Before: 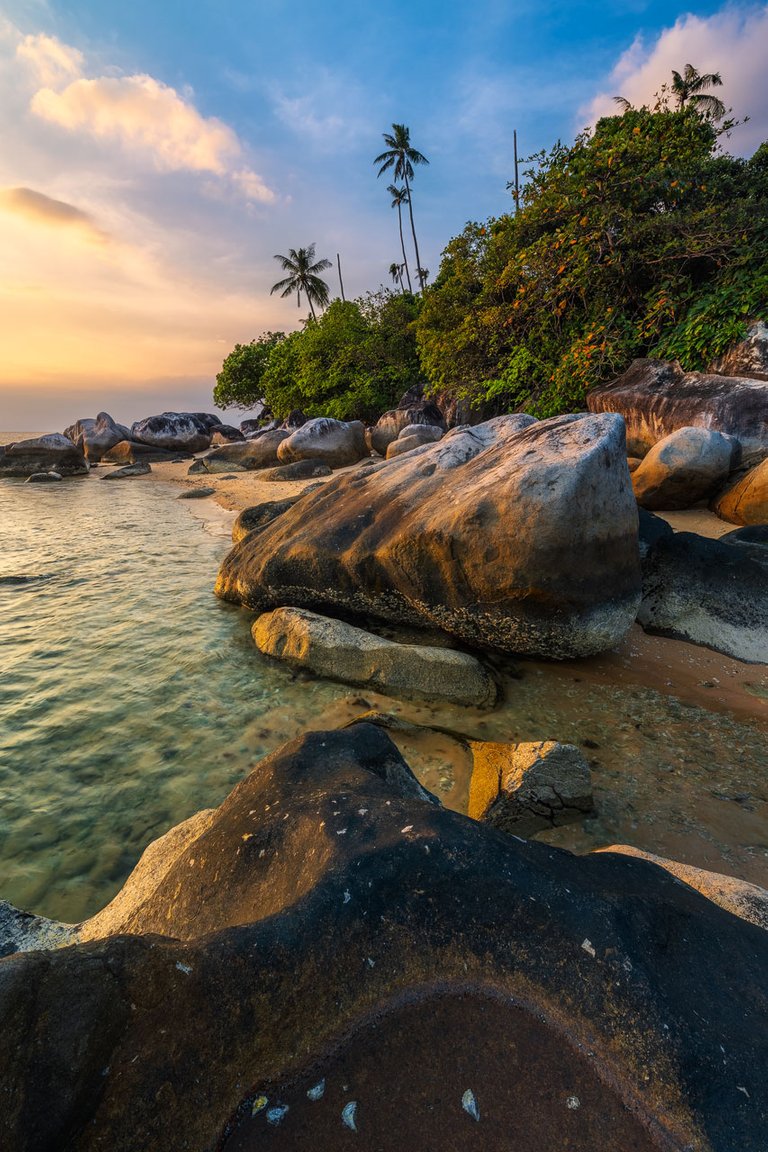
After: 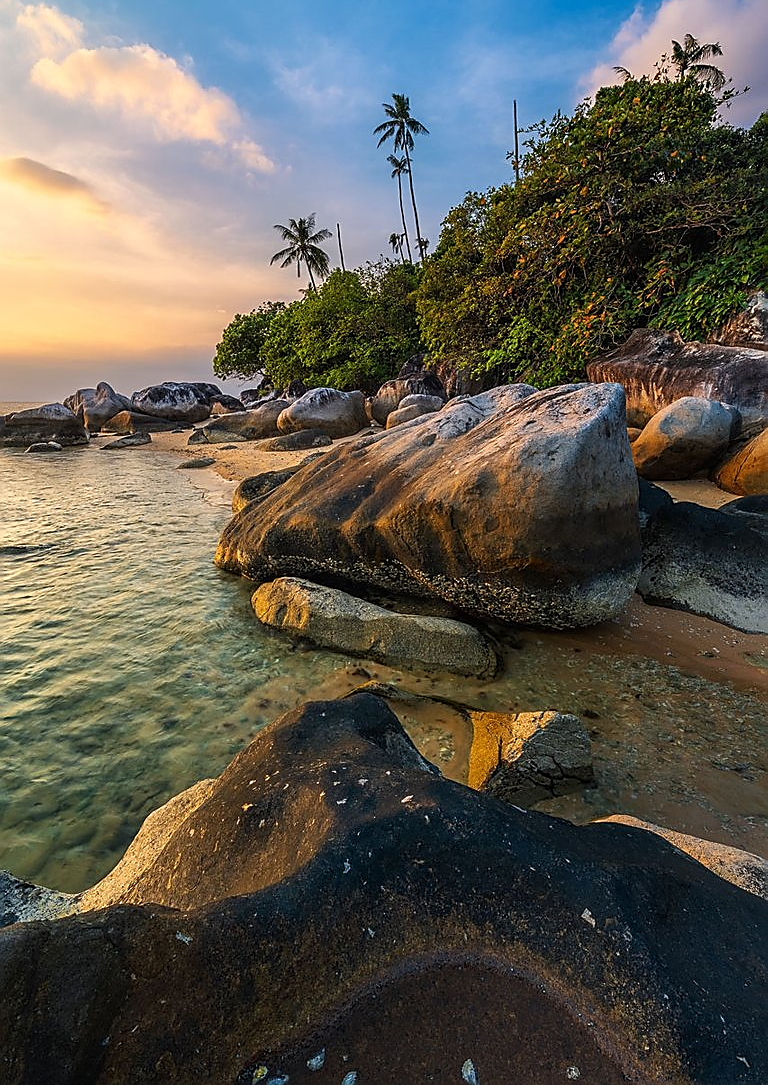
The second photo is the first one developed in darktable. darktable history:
crop and rotate: top 2.611%, bottom 3.199%
sharpen: radius 1.384, amount 1.253, threshold 0.846
